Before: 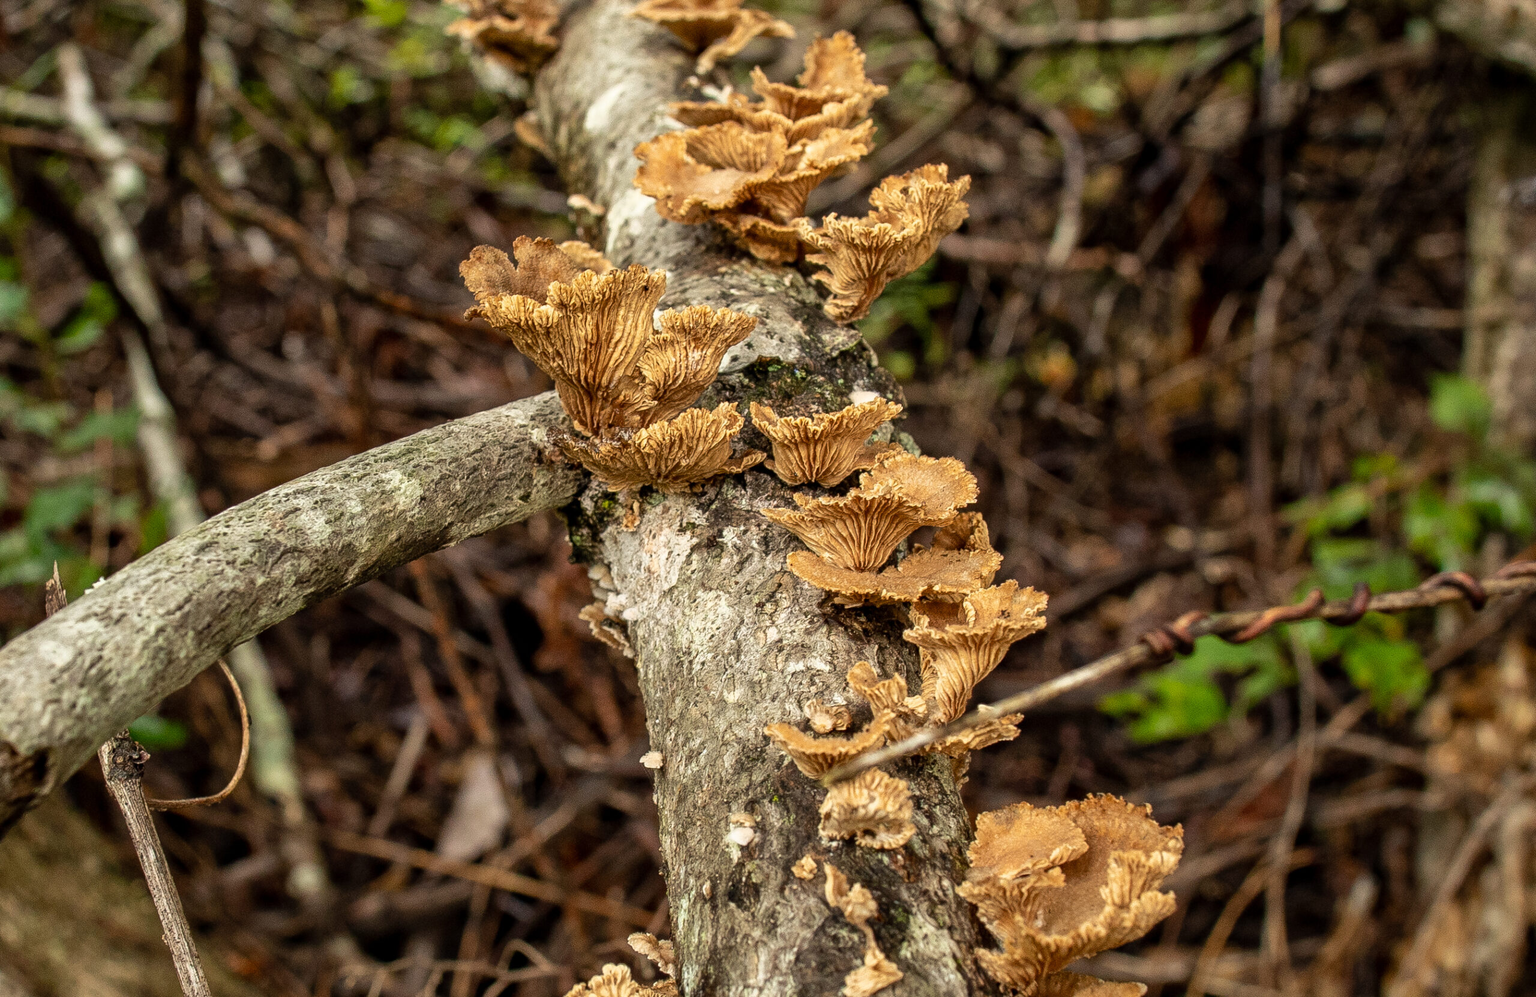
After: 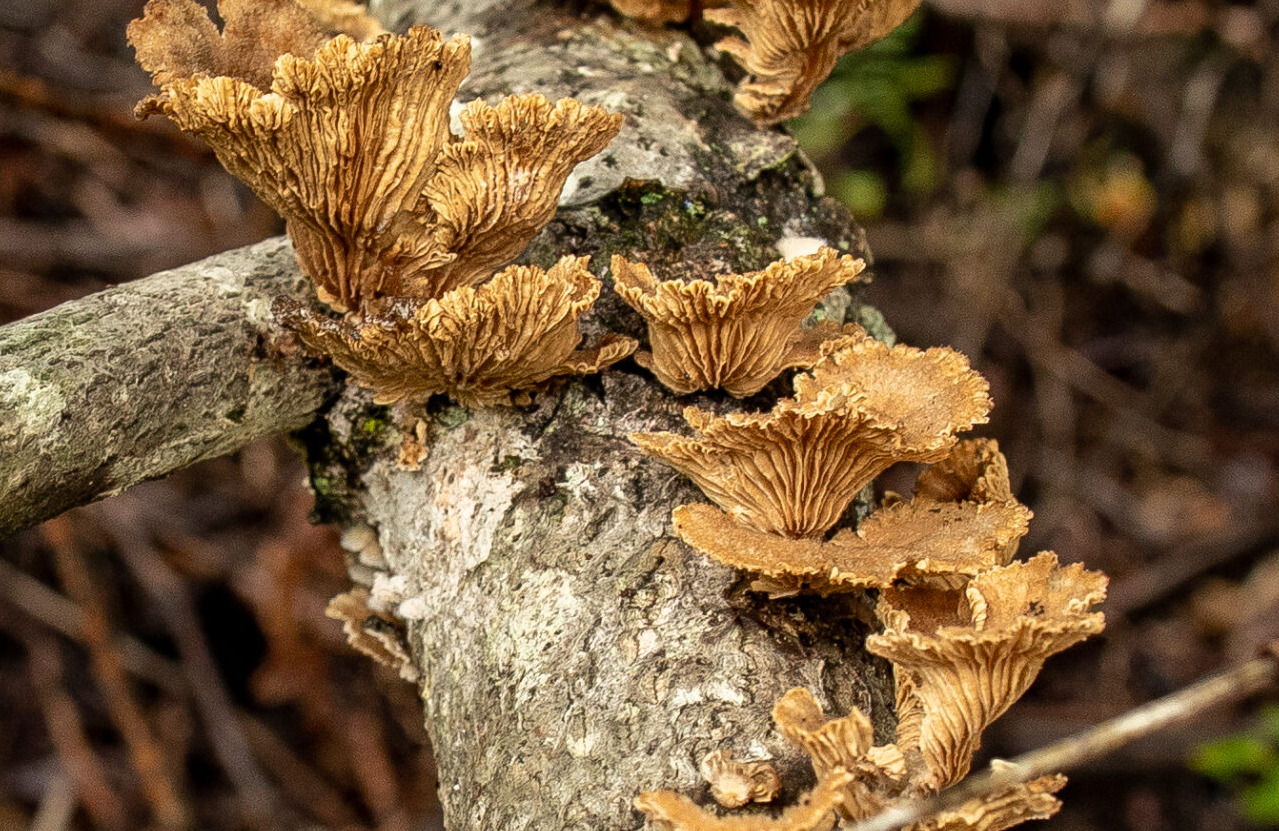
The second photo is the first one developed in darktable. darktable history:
crop: left 25%, top 25%, right 25%, bottom 25%
tone equalizer: on, module defaults
